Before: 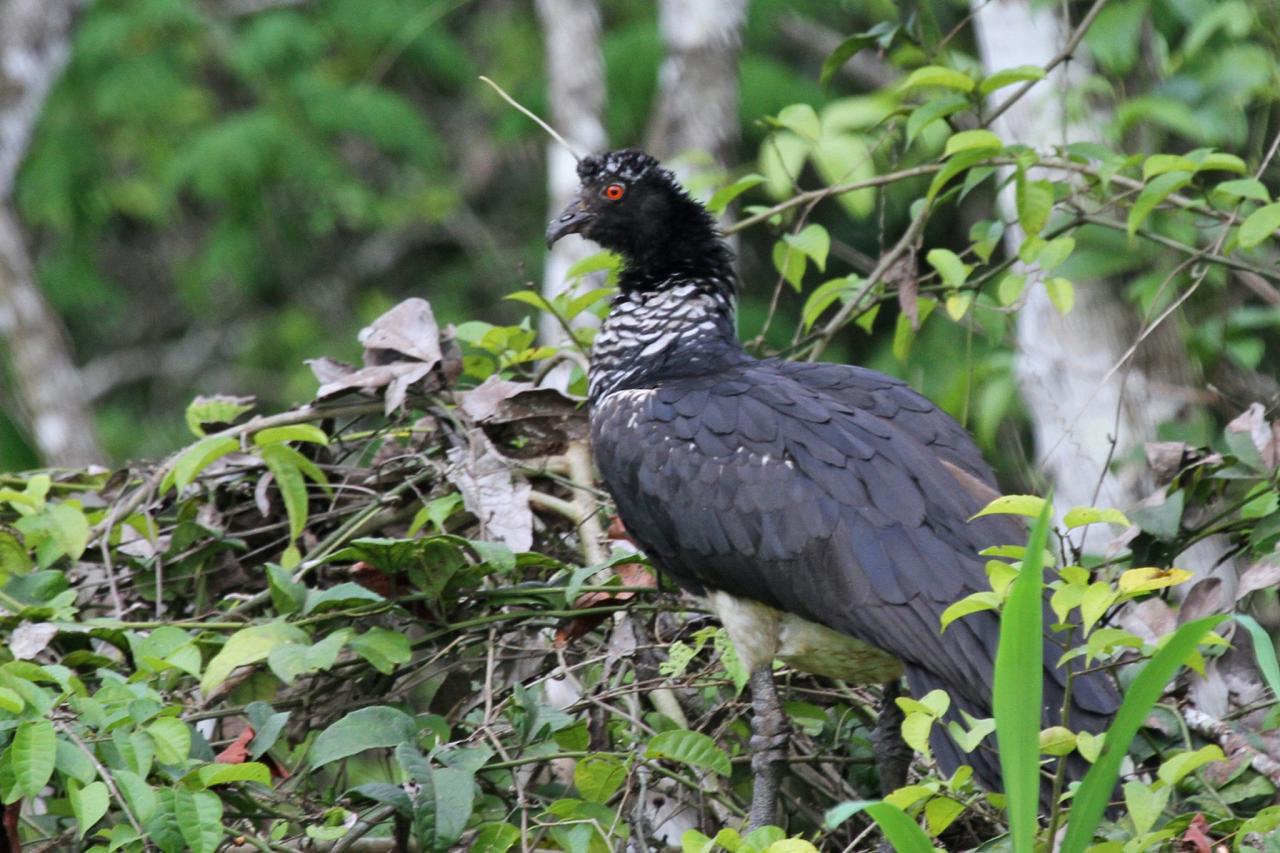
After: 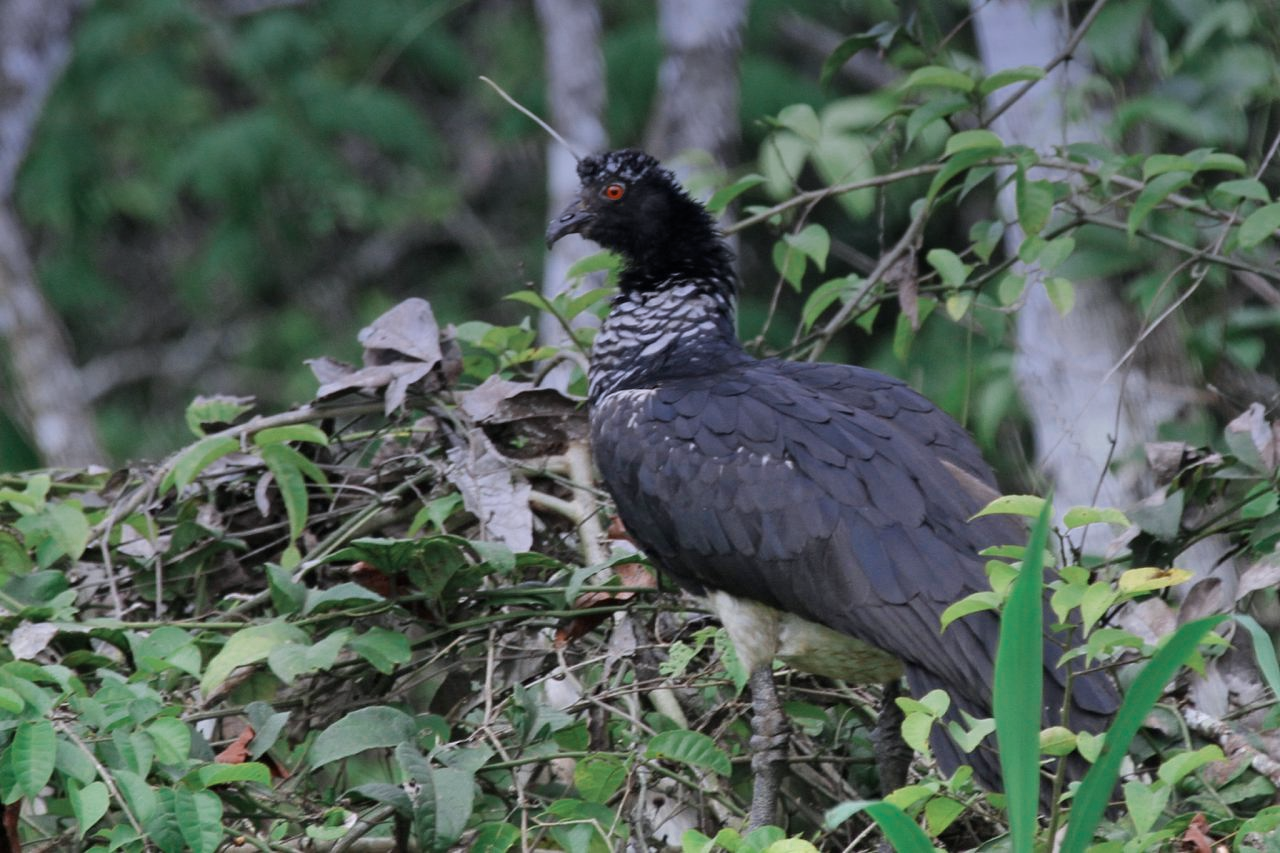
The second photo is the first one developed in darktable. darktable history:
color zones: curves: ch0 [(0, 0.5) (0.125, 0.4) (0.25, 0.5) (0.375, 0.4) (0.5, 0.4) (0.625, 0.35) (0.75, 0.35) (0.875, 0.5)]; ch1 [(0, 0.35) (0.125, 0.45) (0.25, 0.35) (0.375, 0.35) (0.5, 0.35) (0.625, 0.35) (0.75, 0.45) (0.875, 0.35)]; ch2 [(0, 0.6) (0.125, 0.5) (0.25, 0.5) (0.375, 0.6) (0.5, 0.6) (0.625, 0.5) (0.75, 0.5) (0.875, 0.5)]
graduated density: hue 238.83°, saturation 50%
